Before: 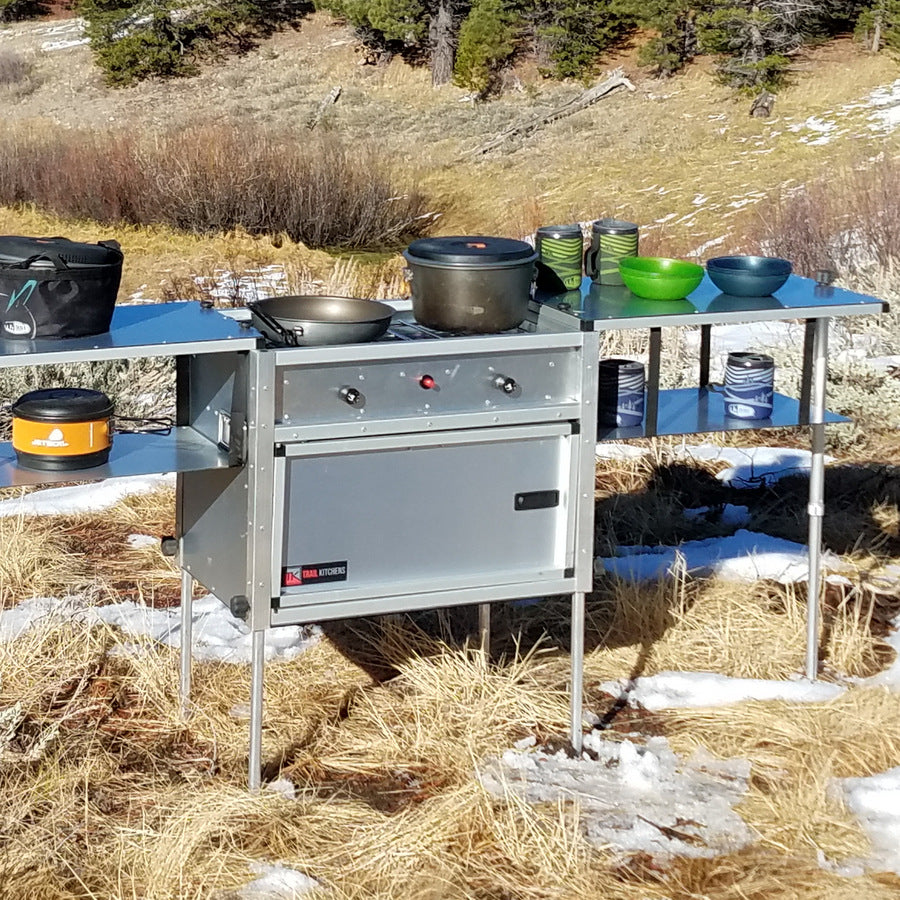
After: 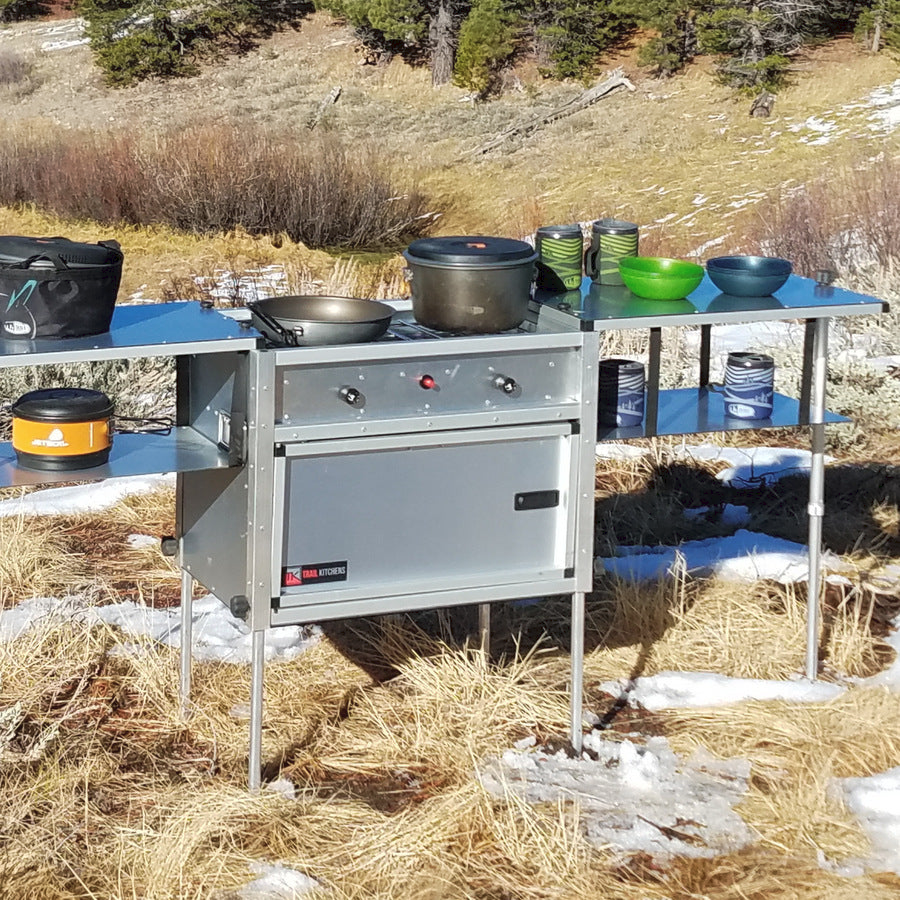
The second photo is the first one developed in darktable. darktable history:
tone curve: curves: ch0 [(0, 0) (0.003, 0.04) (0.011, 0.053) (0.025, 0.077) (0.044, 0.104) (0.069, 0.127) (0.1, 0.15) (0.136, 0.177) (0.177, 0.215) (0.224, 0.254) (0.277, 0.3) (0.335, 0.355) (0.399, 0.41) (0.468, 0.477) (0.543, 0.554) (0.623, 0.636) (0.709, 0.72) (0.801, 0.804) (0.898, 0.892) (1, 1)], preserve colors none
